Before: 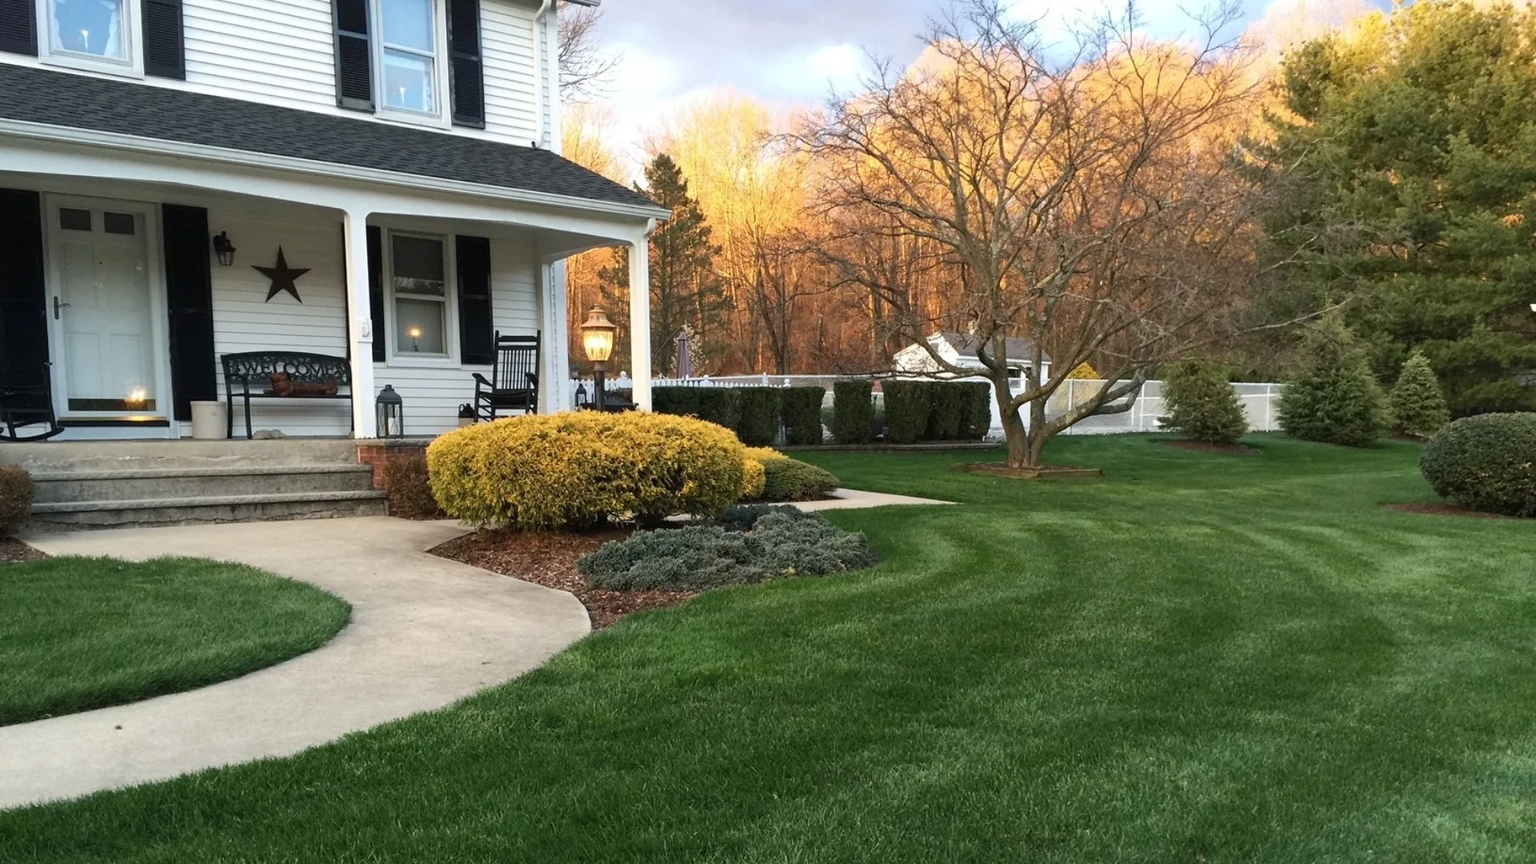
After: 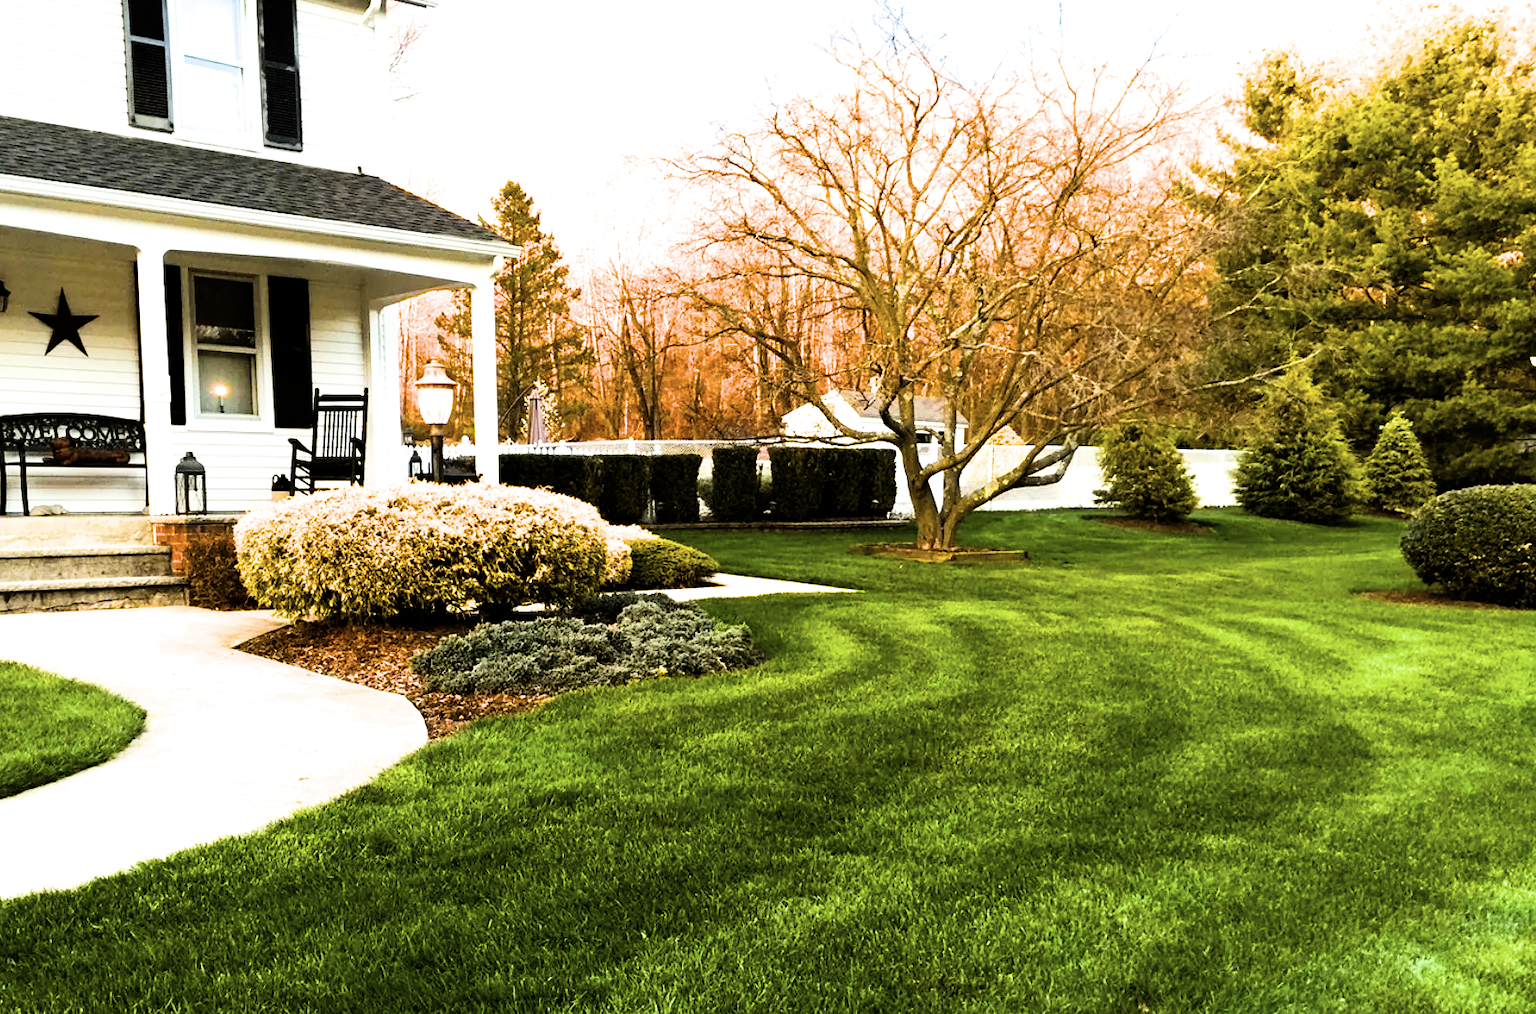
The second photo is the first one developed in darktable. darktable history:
color balance rgb: shadows lift › chroma 0.955%, shadows lift › hue 113.58°, power › chroma 2.475%, power › hue 70.06°, linear chroma grading › global chroma 15.174%, perceptual saturation grading › global saturation 29.584%, perceptual brilliance grading › global brilliance 29.79%, perceptual brilliance grading › highlights 50.552%, perceptual brilliance grading › mid-tones 48.97%, perceptual brilliance grading › shadows -21.777%
filmic rgb: black relative exposure -5.03 EV, white relative exposure 3.98 EV, hardness 2.88, contrast 1.3, highlights saturation mix -29.47%
color correction: highlights b* -0.001, saturation 0.862
crop and rotate: left 14.812%
